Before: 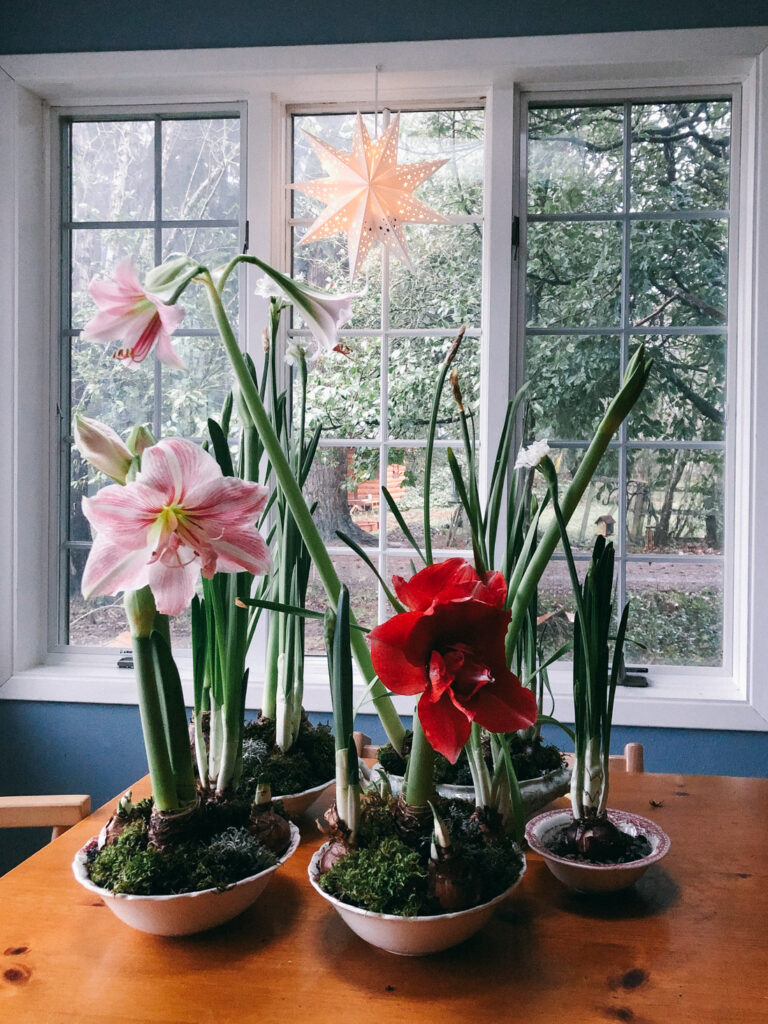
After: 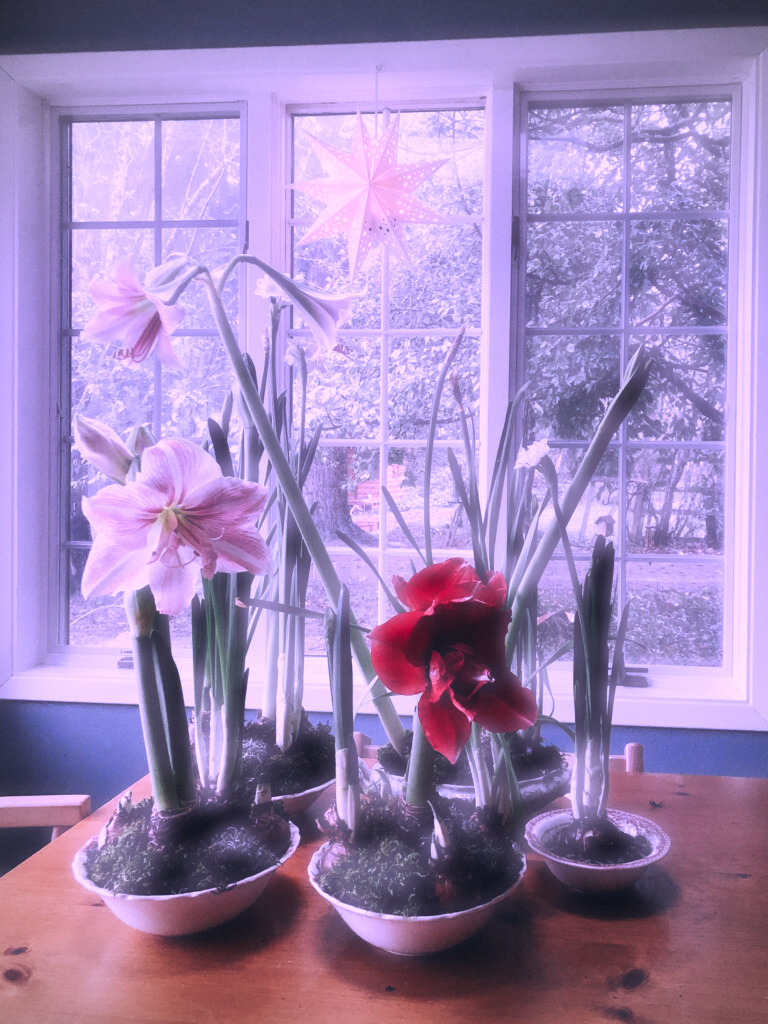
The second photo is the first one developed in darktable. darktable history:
vignetting: fall-off radius 60.92%
color calibration: output R [1.107, -0.012, -0.003, 0], output B [0, 0, 1.308, 0], illuminant custom, x 0.389, y 0.387, temperature 3838.64 K
shadows and highlights: soften with gaussian
haze removal: strength -0.9, distance 0.225, compatibility mode true, adaptive false
